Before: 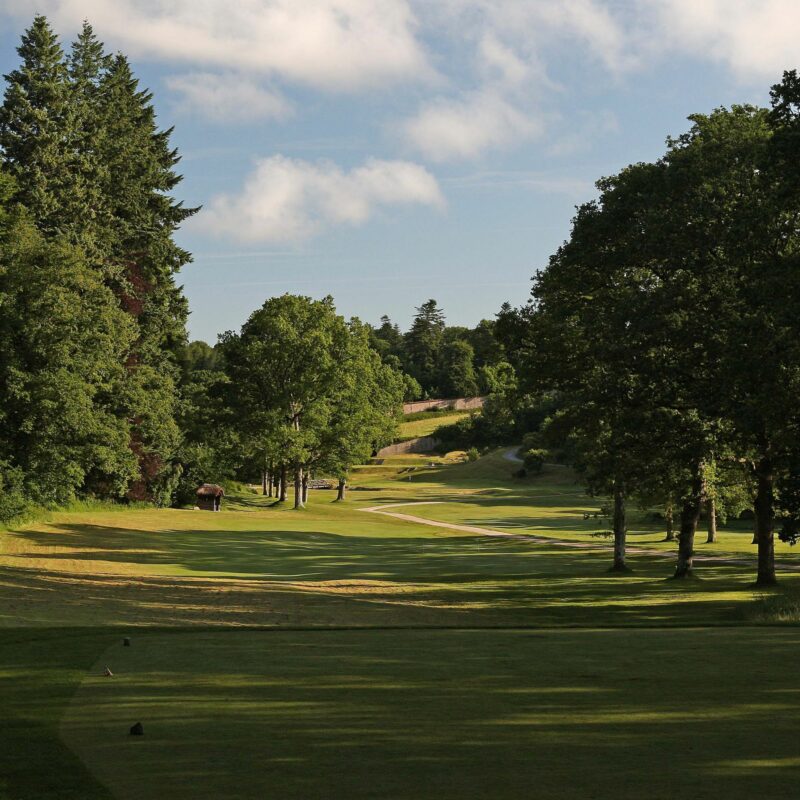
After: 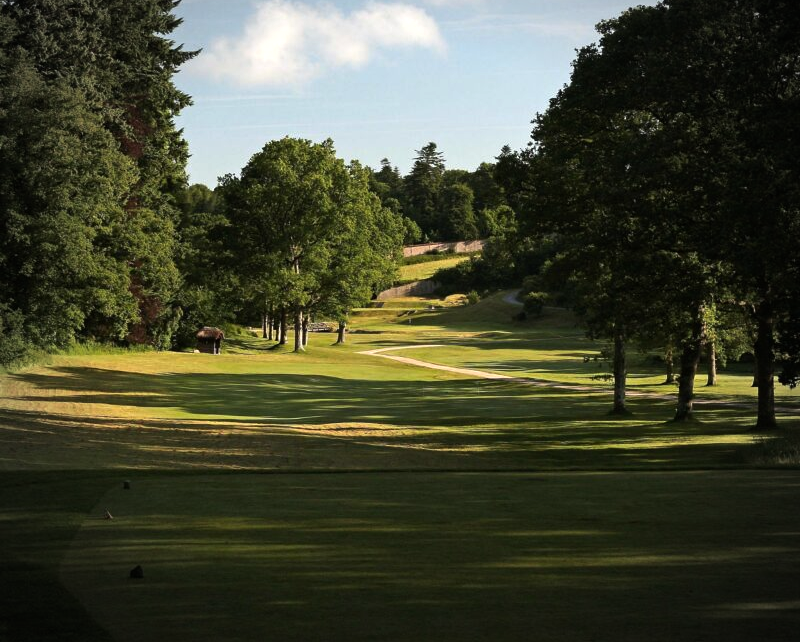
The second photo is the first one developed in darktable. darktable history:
vignetting: fall-off start 74.91%, width/height ratio 1.084, unbound false
tone equalizer: -8 EV -0.757 EV, -7 EV -0.727 EV, -6 EV -0.586 EV, -5 EV -0.419 EV, -3 EV 0.382 EV, -2 EV 0.6 EV, -1 EV 0.698 EV, +0 EV 0.726 EV, edges refinement/feathering 500, mask exposure compensation -1.57 EV, preserve details guided filter
crop and rotate: top 19.694%
